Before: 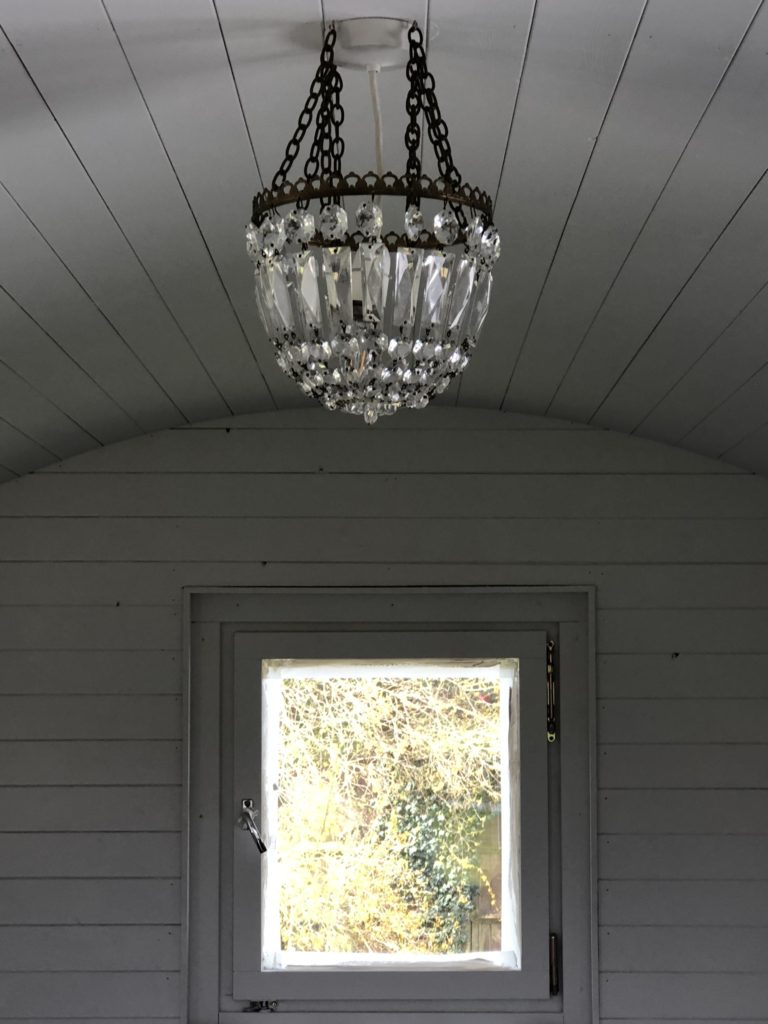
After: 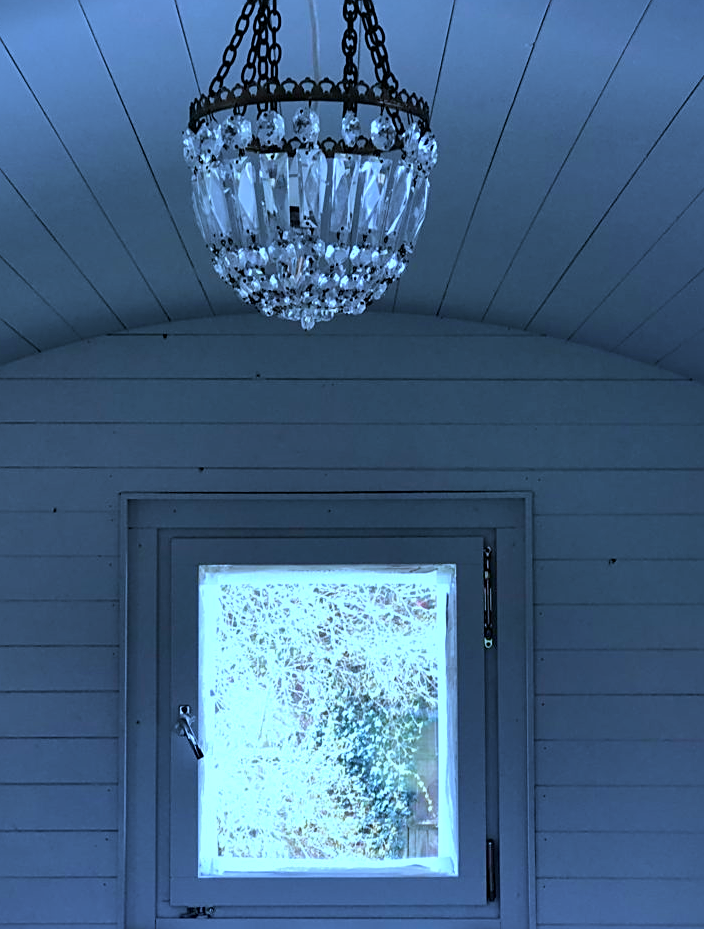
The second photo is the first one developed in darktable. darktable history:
shadows and highlights: low approximation 0.01, soften with gaussian
color calibration: illuminant as shot in camera, x 0.442, y 0.413, temperature 2903.13 K
sharpen: on, module defaults
crop and rotate: left 8.262%, top 9.226%
